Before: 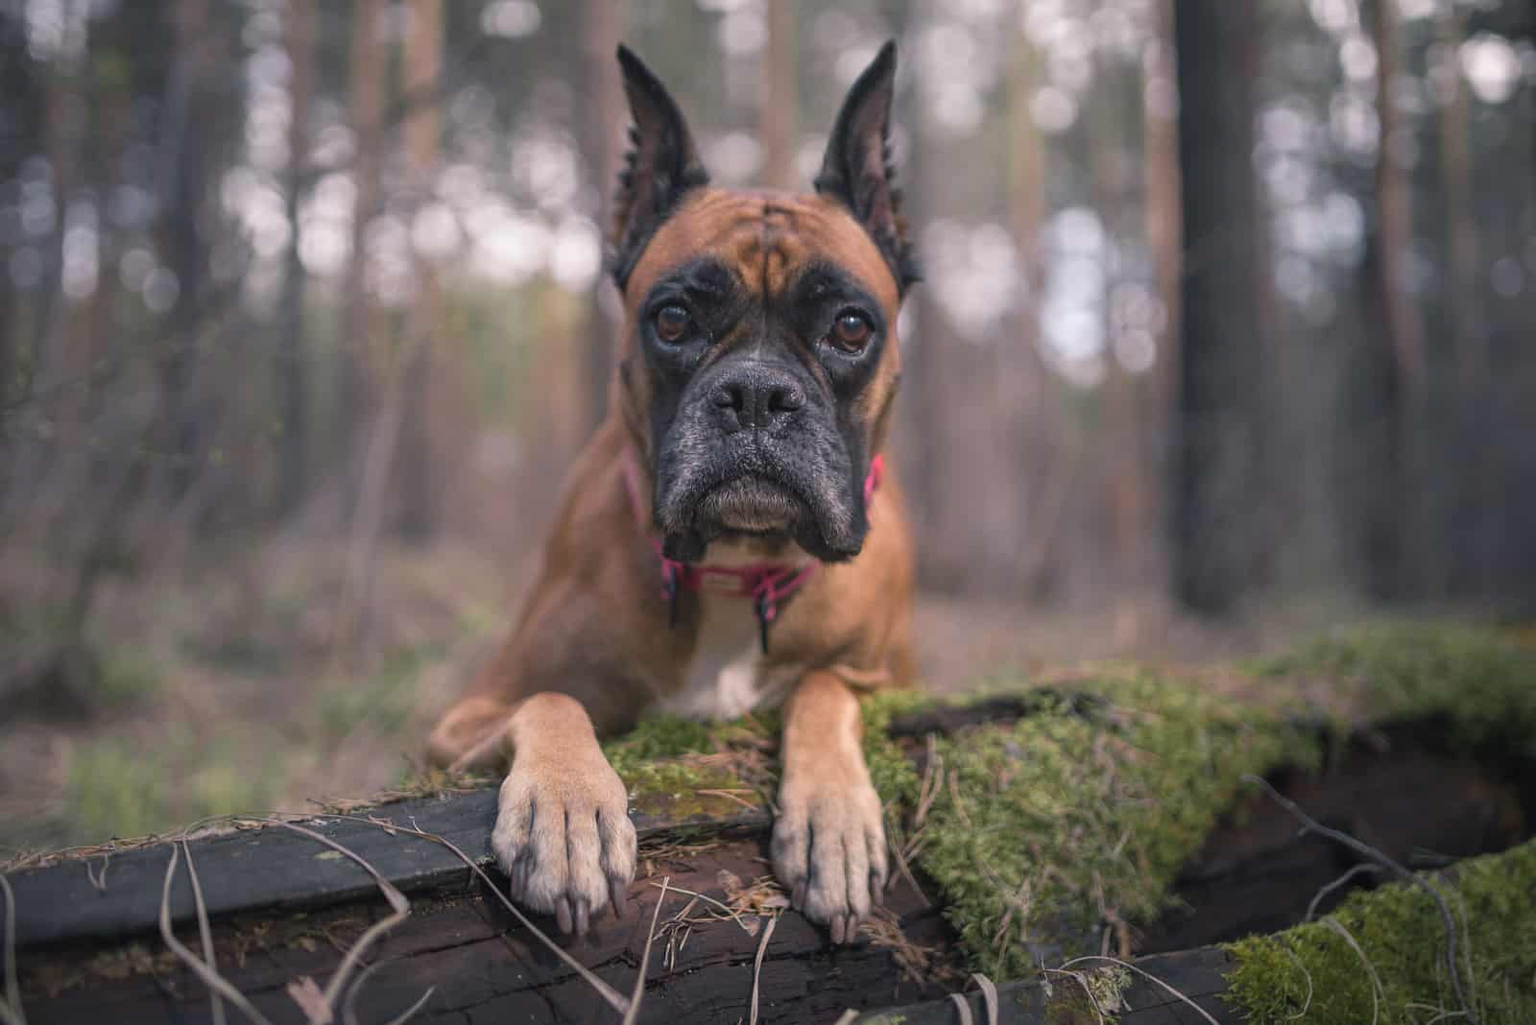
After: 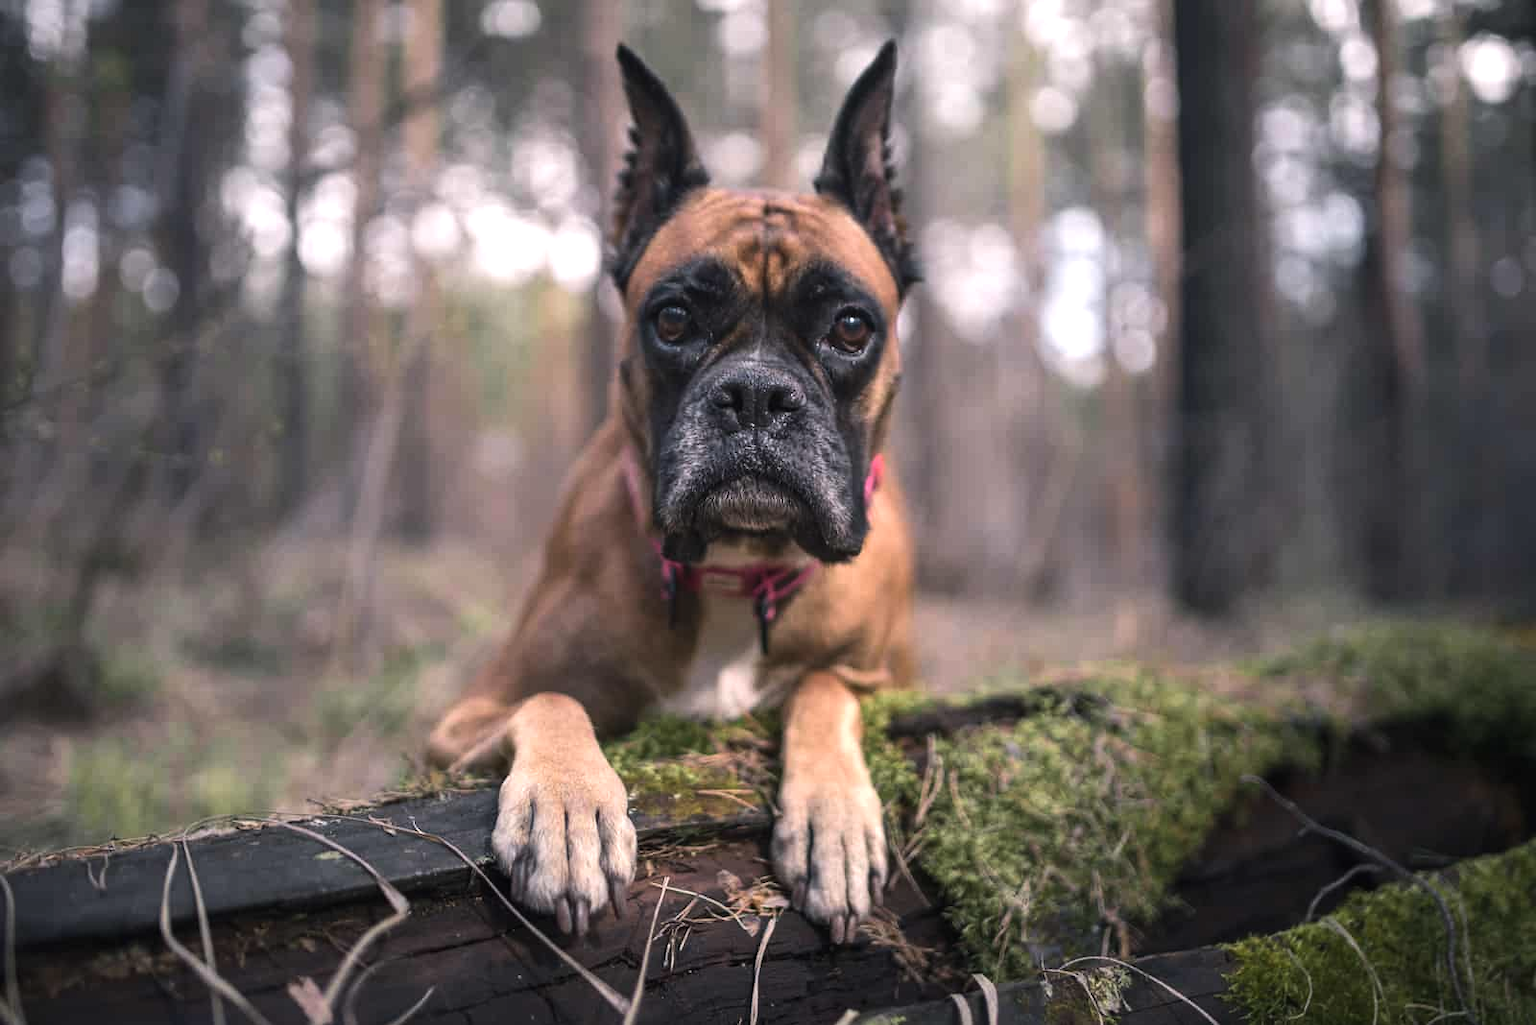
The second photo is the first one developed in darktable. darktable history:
tone equalizer: -8 EV -0.766 EV, -7 EV -0.688 EV, -6 EV -0.623 EV, -5 EV -0.415 EV, -3 EV 0.392 EV, -2 EV 0.6 EV, -1 EV 0.7 EV, +0 EV 0.758 EV, edges refinement/feathering 500, mask exposure compensation -1.57 EV, preserve details no
